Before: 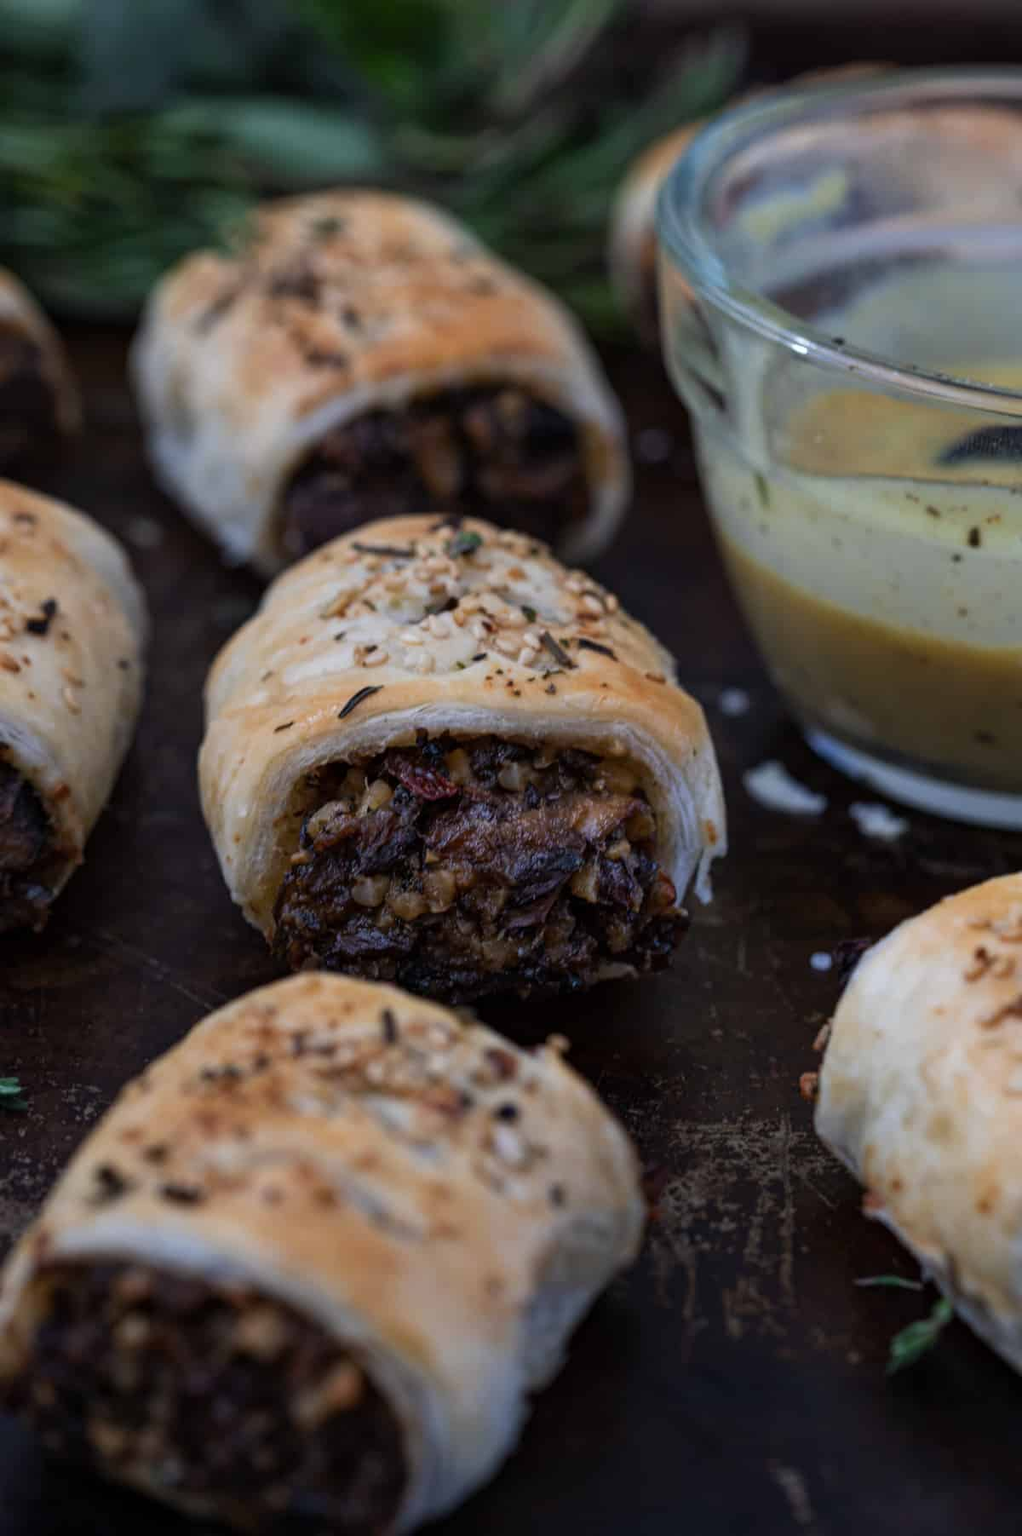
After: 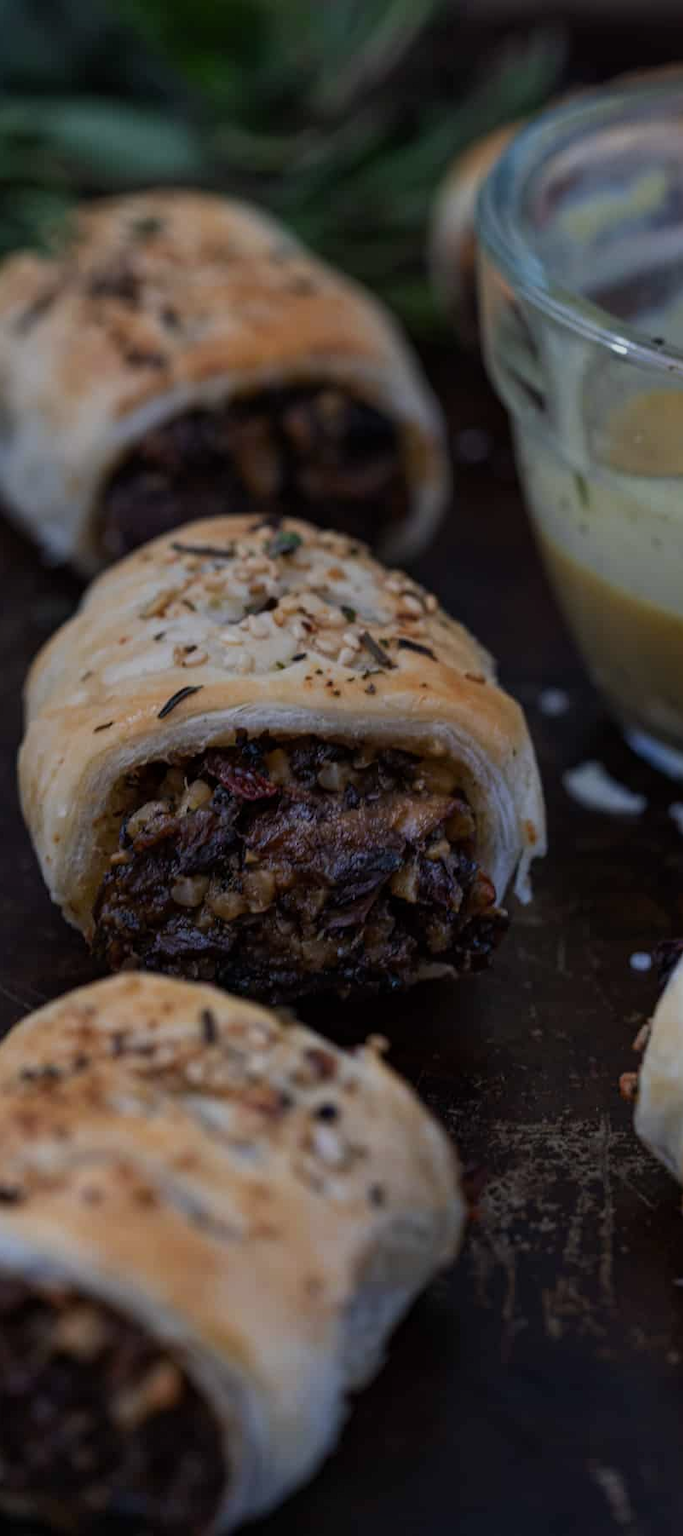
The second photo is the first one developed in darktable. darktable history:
crop and rotate: left 17.732%, right 15.423%
graduated density: rotation 5.63°, offset 76.9
